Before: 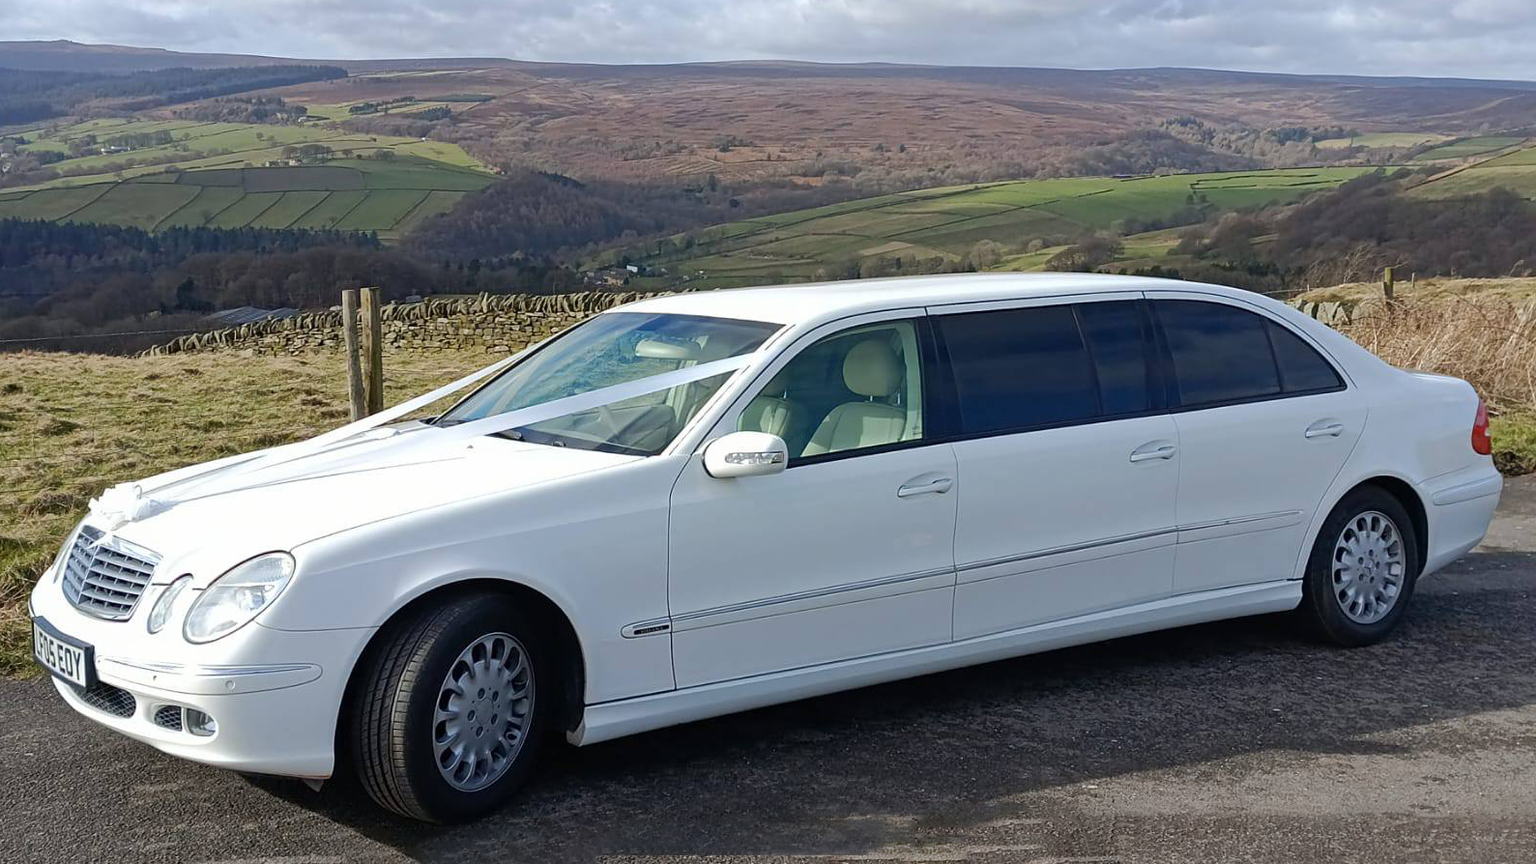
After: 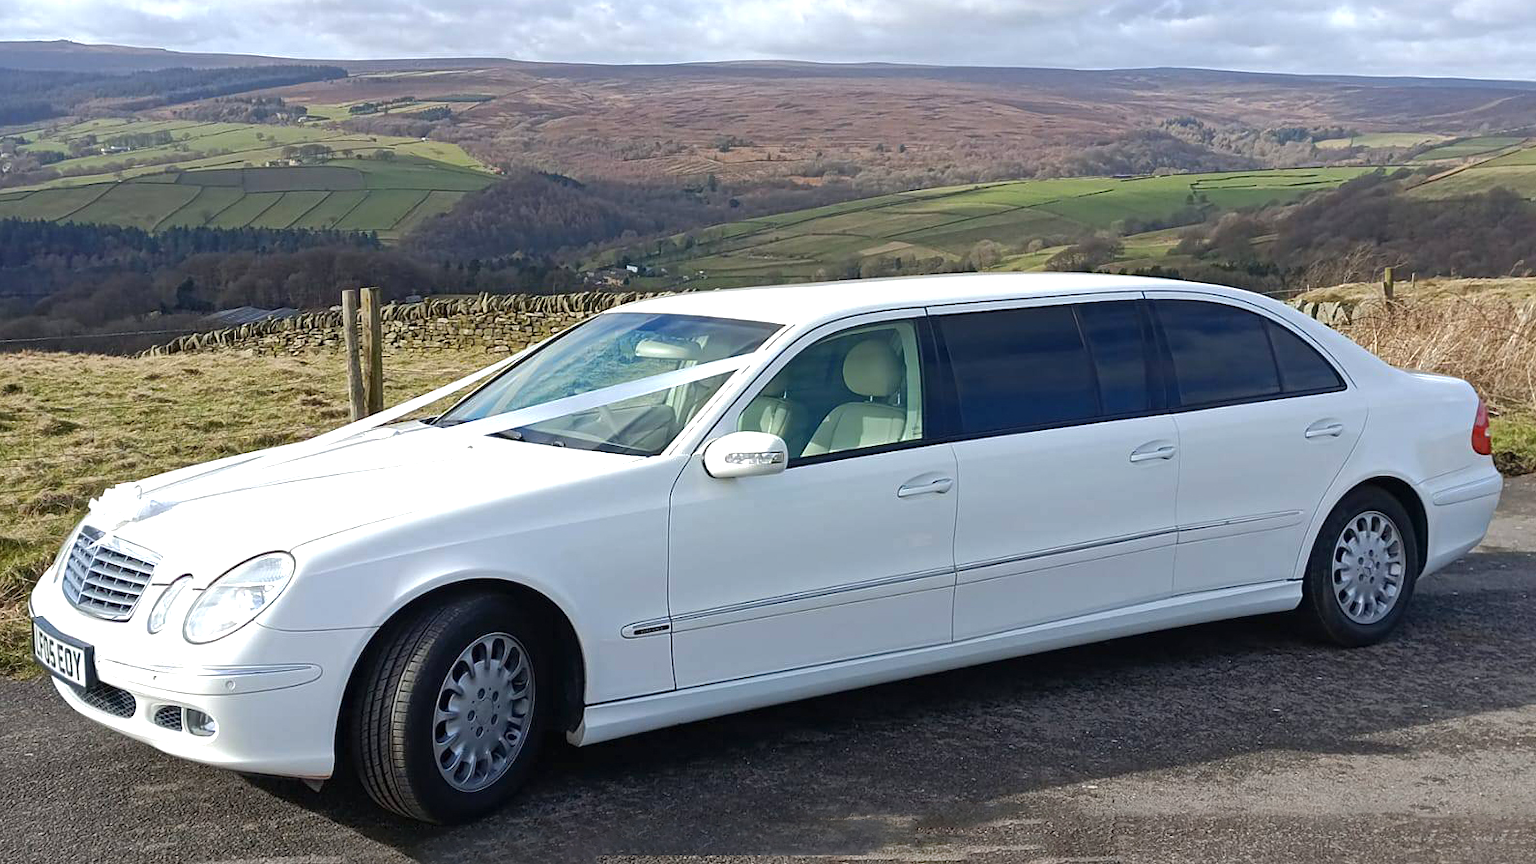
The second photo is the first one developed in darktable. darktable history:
tone curve: curves: ch0 [(0, 0) (0.915, 0.89) (1, 1)]
exposure: black level correction 0, exposure 0.5 EV, compensate highlight preservation false
